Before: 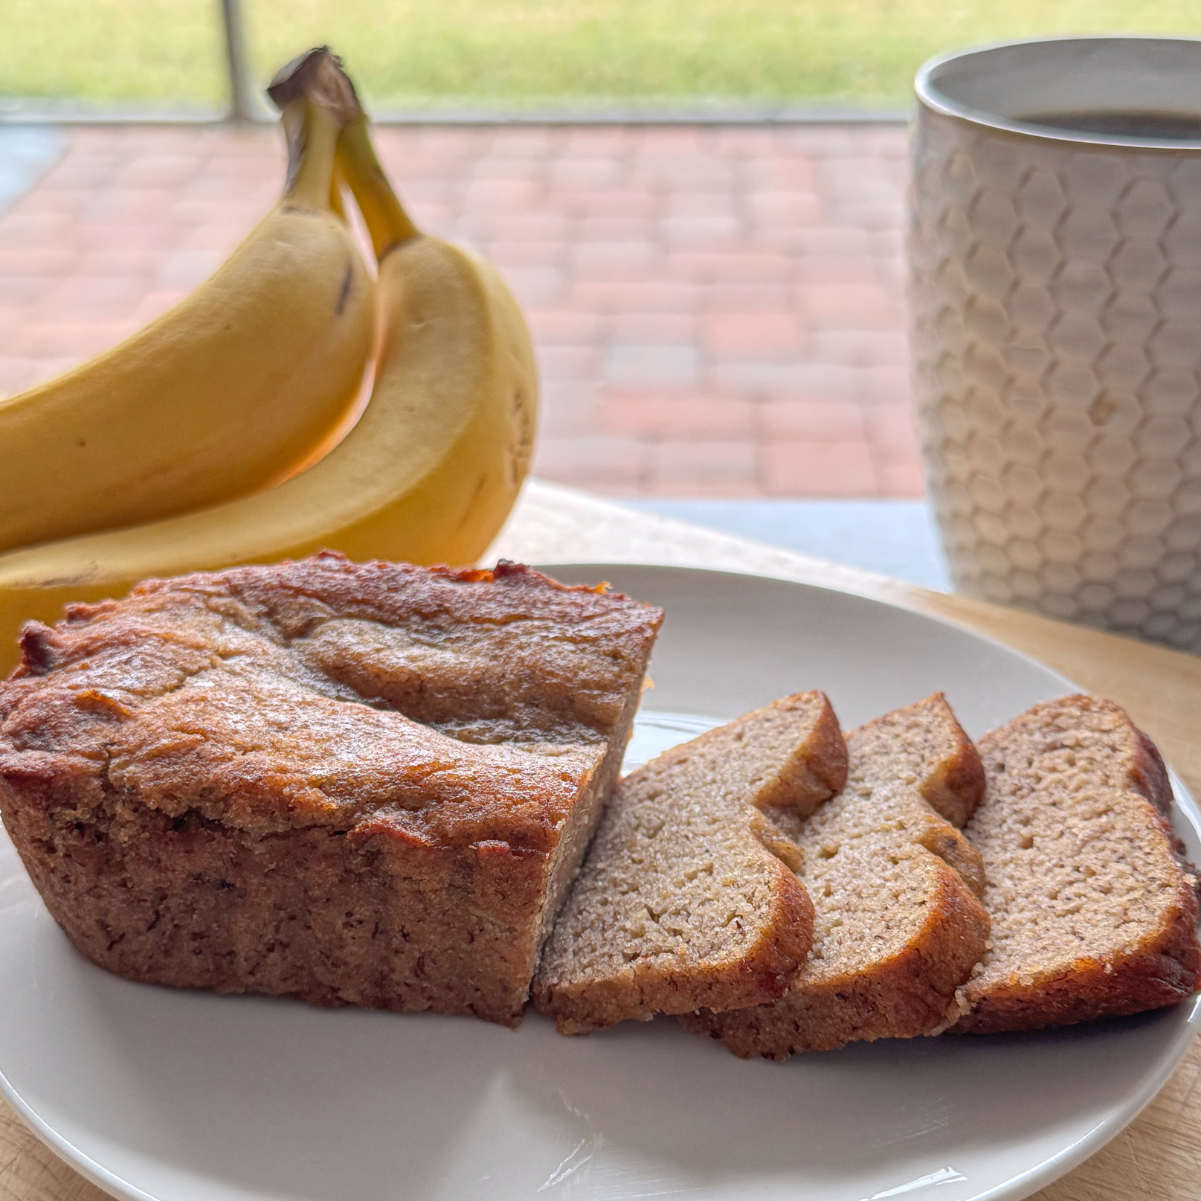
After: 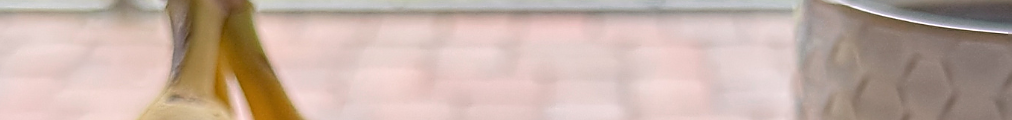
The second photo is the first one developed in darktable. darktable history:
sharpen: radius 1.4, amount 1.25, threshold 0.7
crop and rotate: left 9.644%, top 9.491%, right 6.021%, bottom 80.509%
color zones: curves: ch0 [(0.25, 0.5) (0.636, 0.25) (0.75, 0.5)]
white balance: red 1, blue 1
